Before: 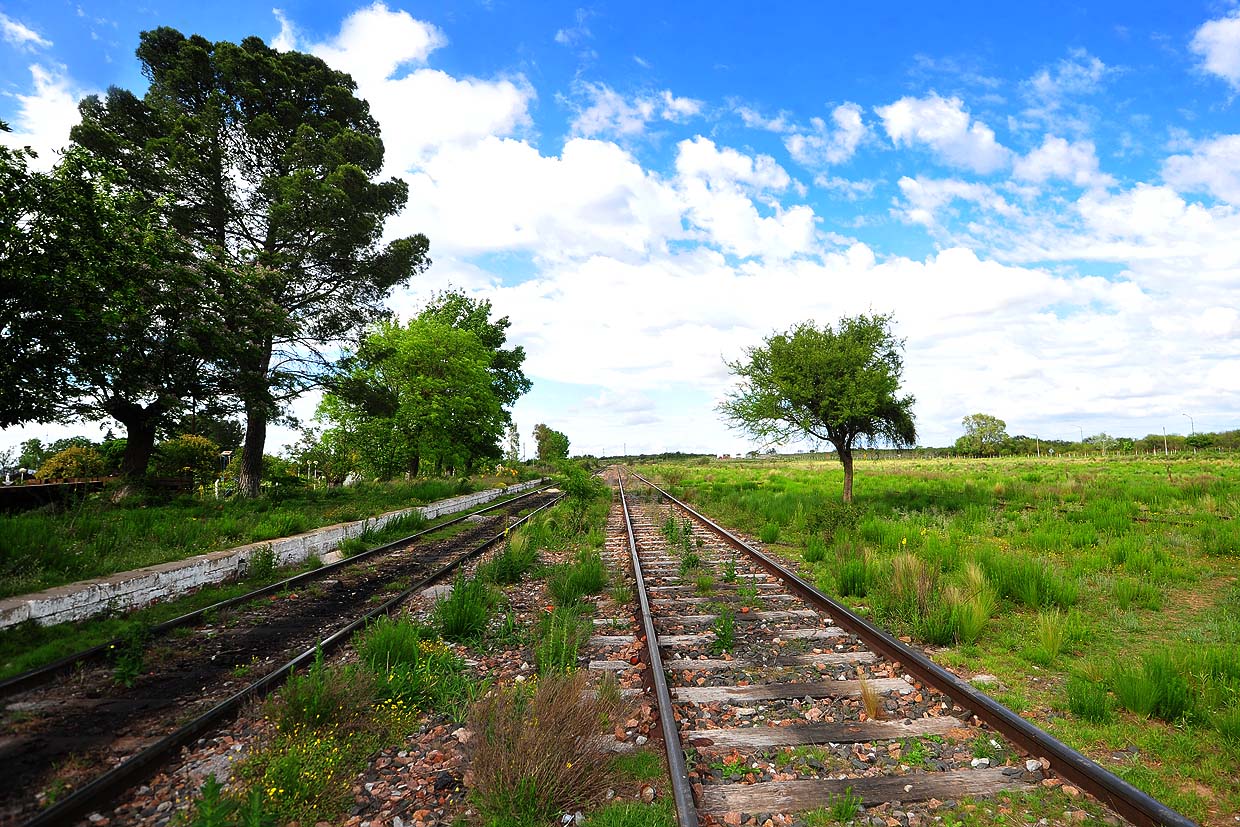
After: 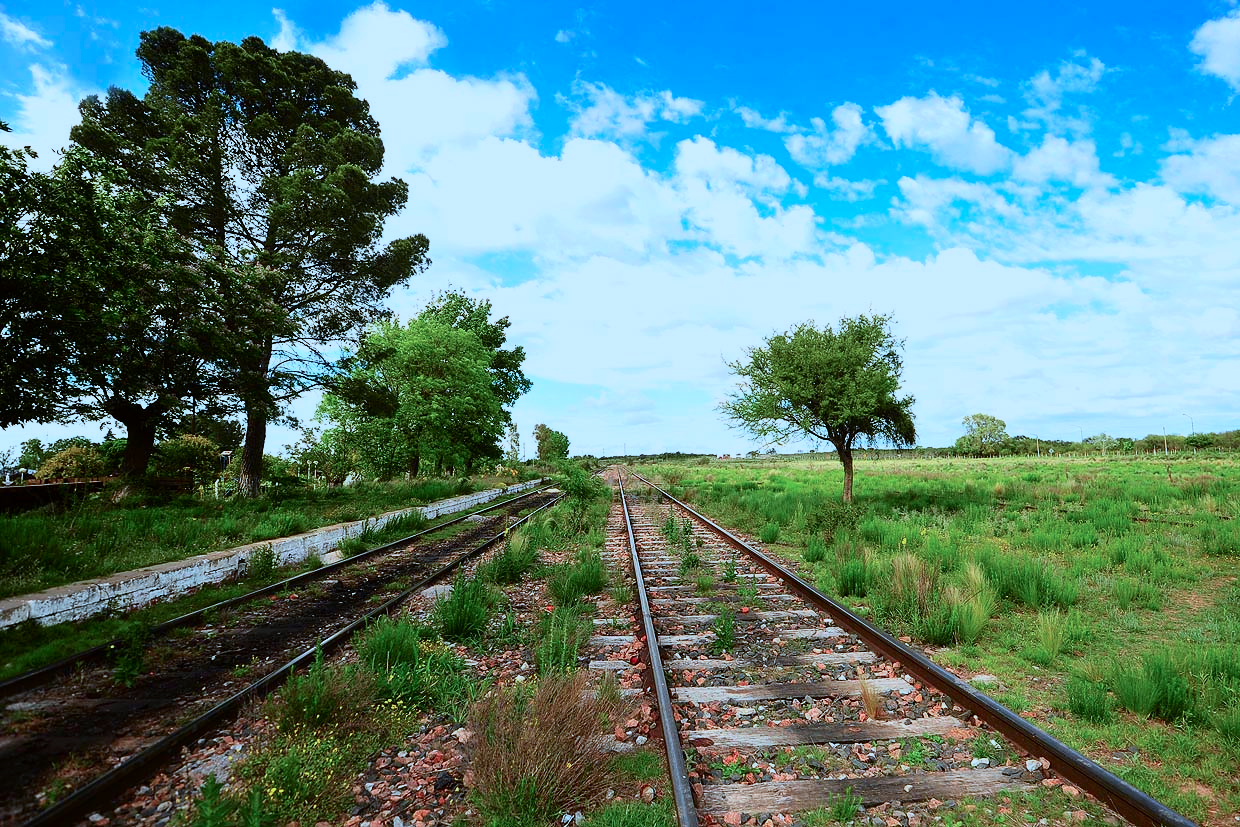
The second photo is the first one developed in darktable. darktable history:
tone curve: curves: ch0 [(0, 0) (0.091, 0.066) (0.184, 0.16) (0.491, 0.519) (0.748, 0.765) (1, 0.919)]; ch1 [(0, 0) (0.179, 0.173) (0.322, 0.32) (0.424, 0.424) (0.502, 0.504) (0.56, 0.578) (0.631, 0.675) (0.777, 0.806) (1, 1)]; ch2 [(0, 0) (0.434, 0.447) (0.483, 0.487) (0.547, 0.573) (0.676, 0.673) (1, 1)], color space Lab, independent channels, preserve colors none
color correction: highlights a* -9.73, highlights b* -21.22
